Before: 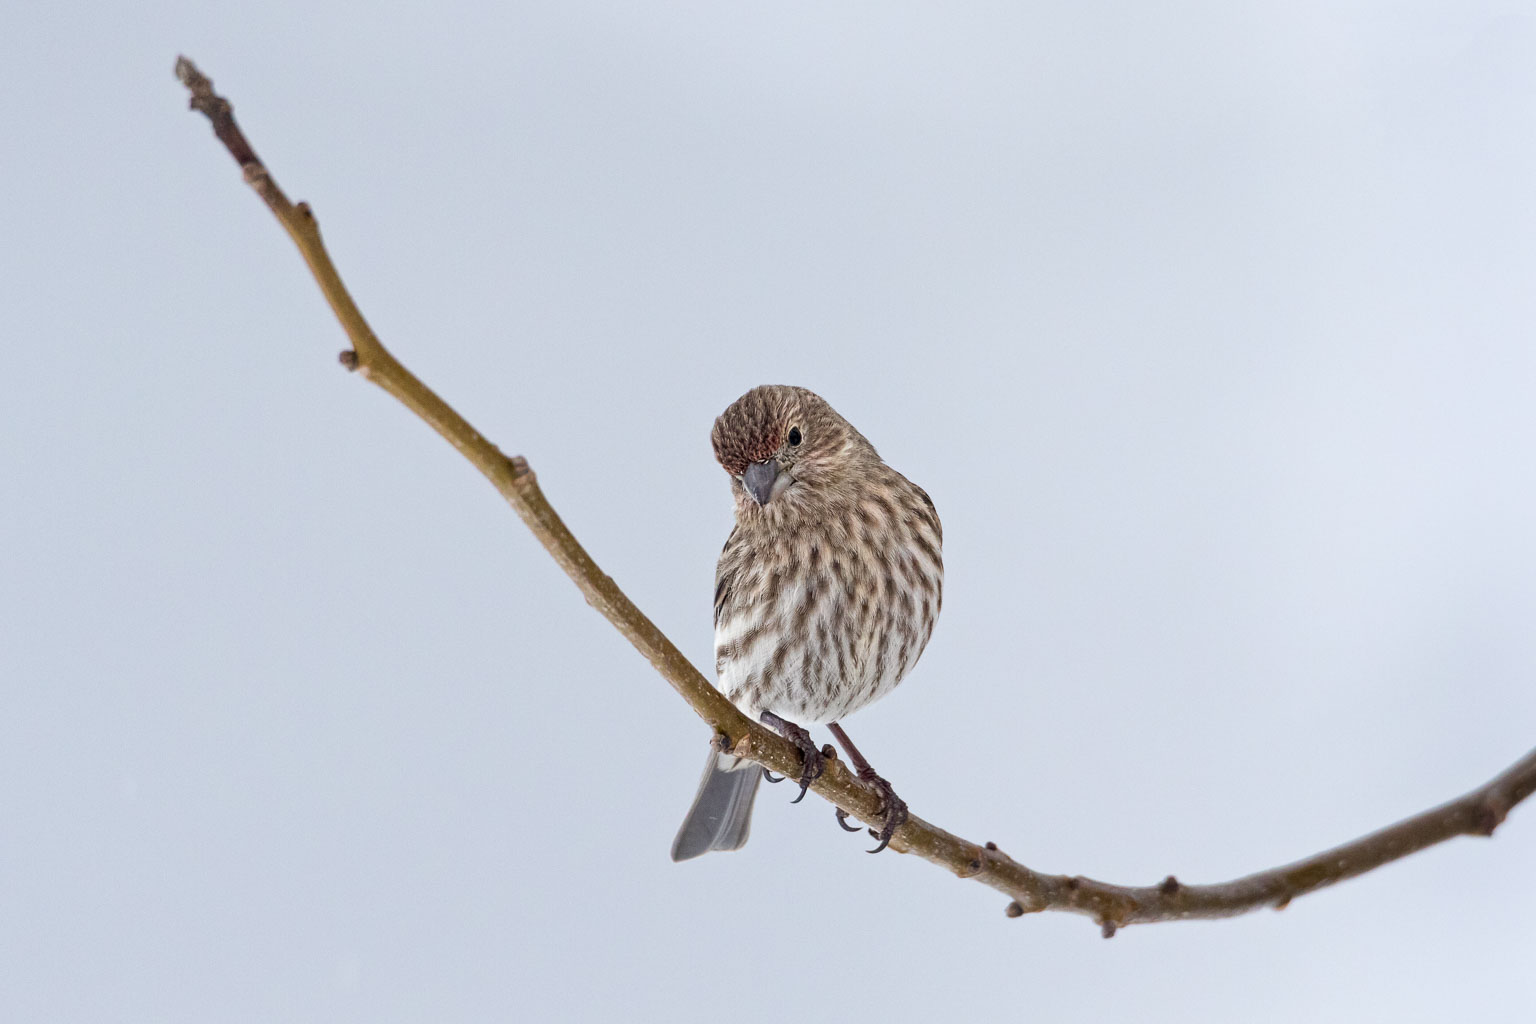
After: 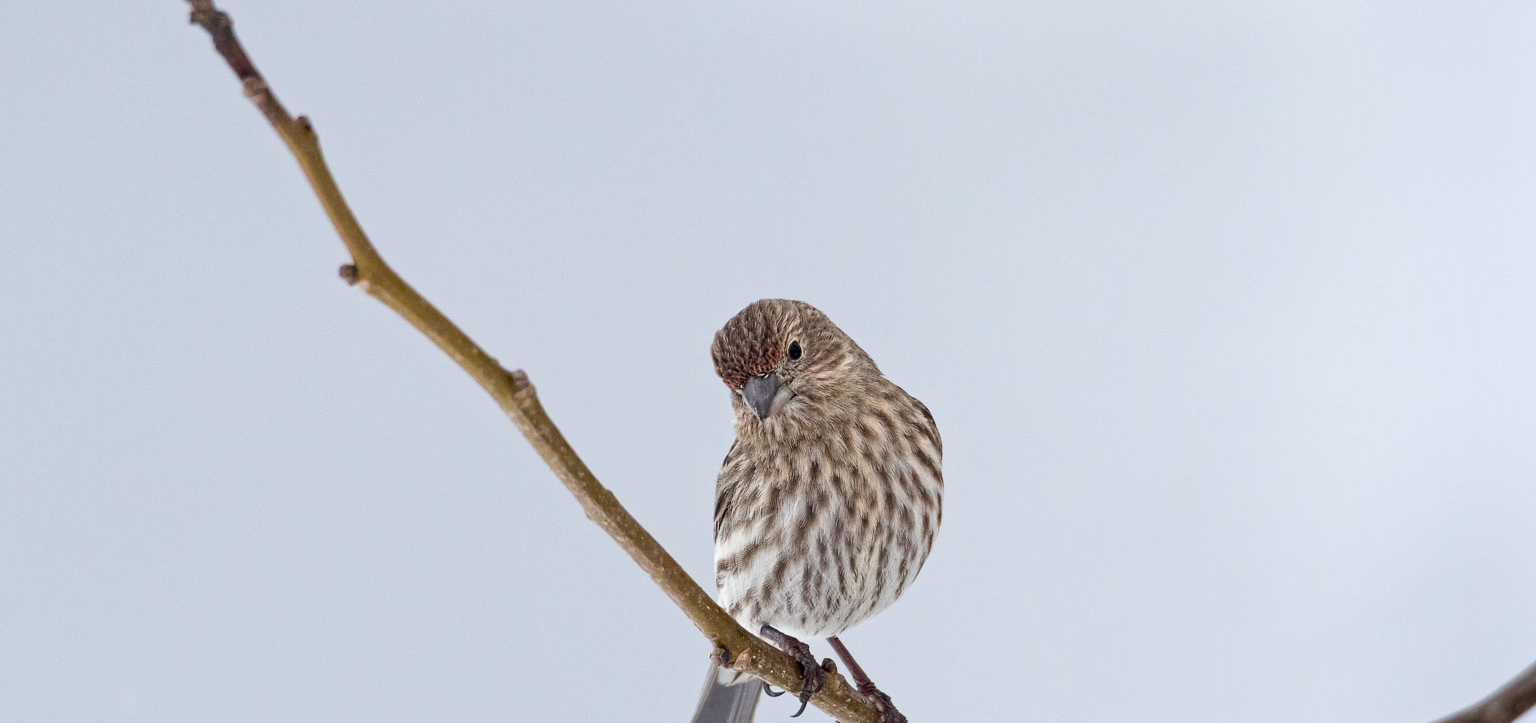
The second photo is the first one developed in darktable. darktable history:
crop and rotate: top 8.437%, bottom 20.861%
